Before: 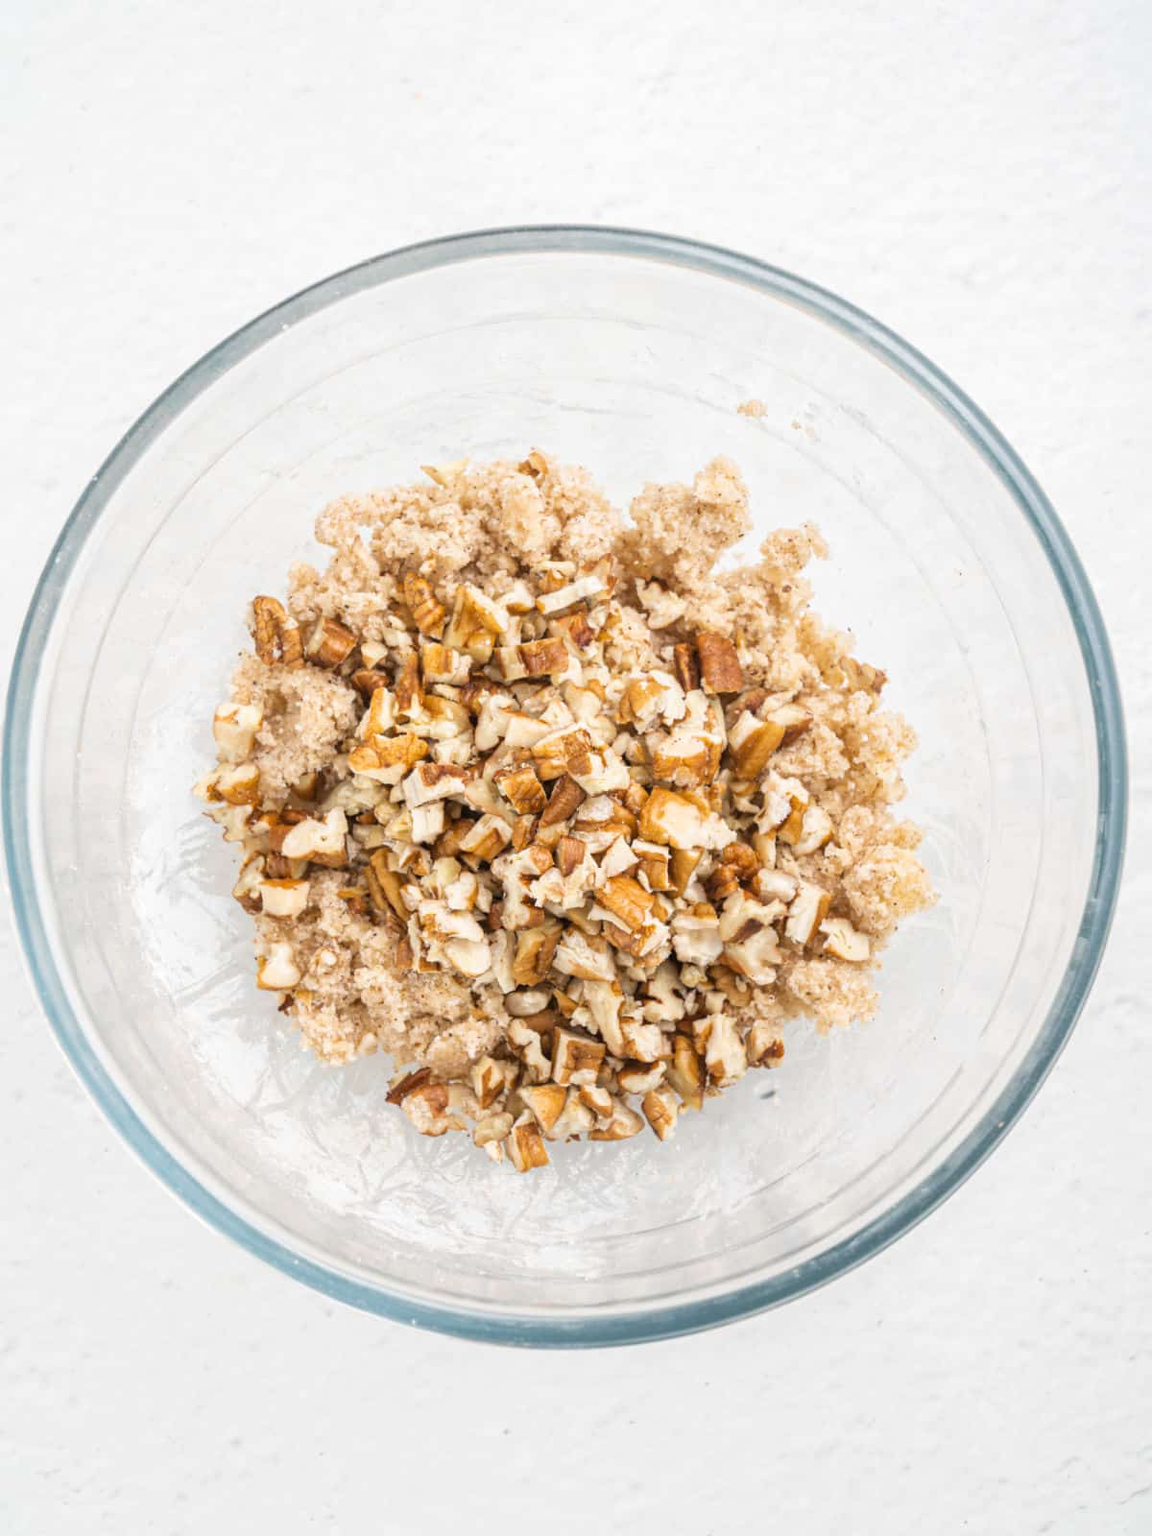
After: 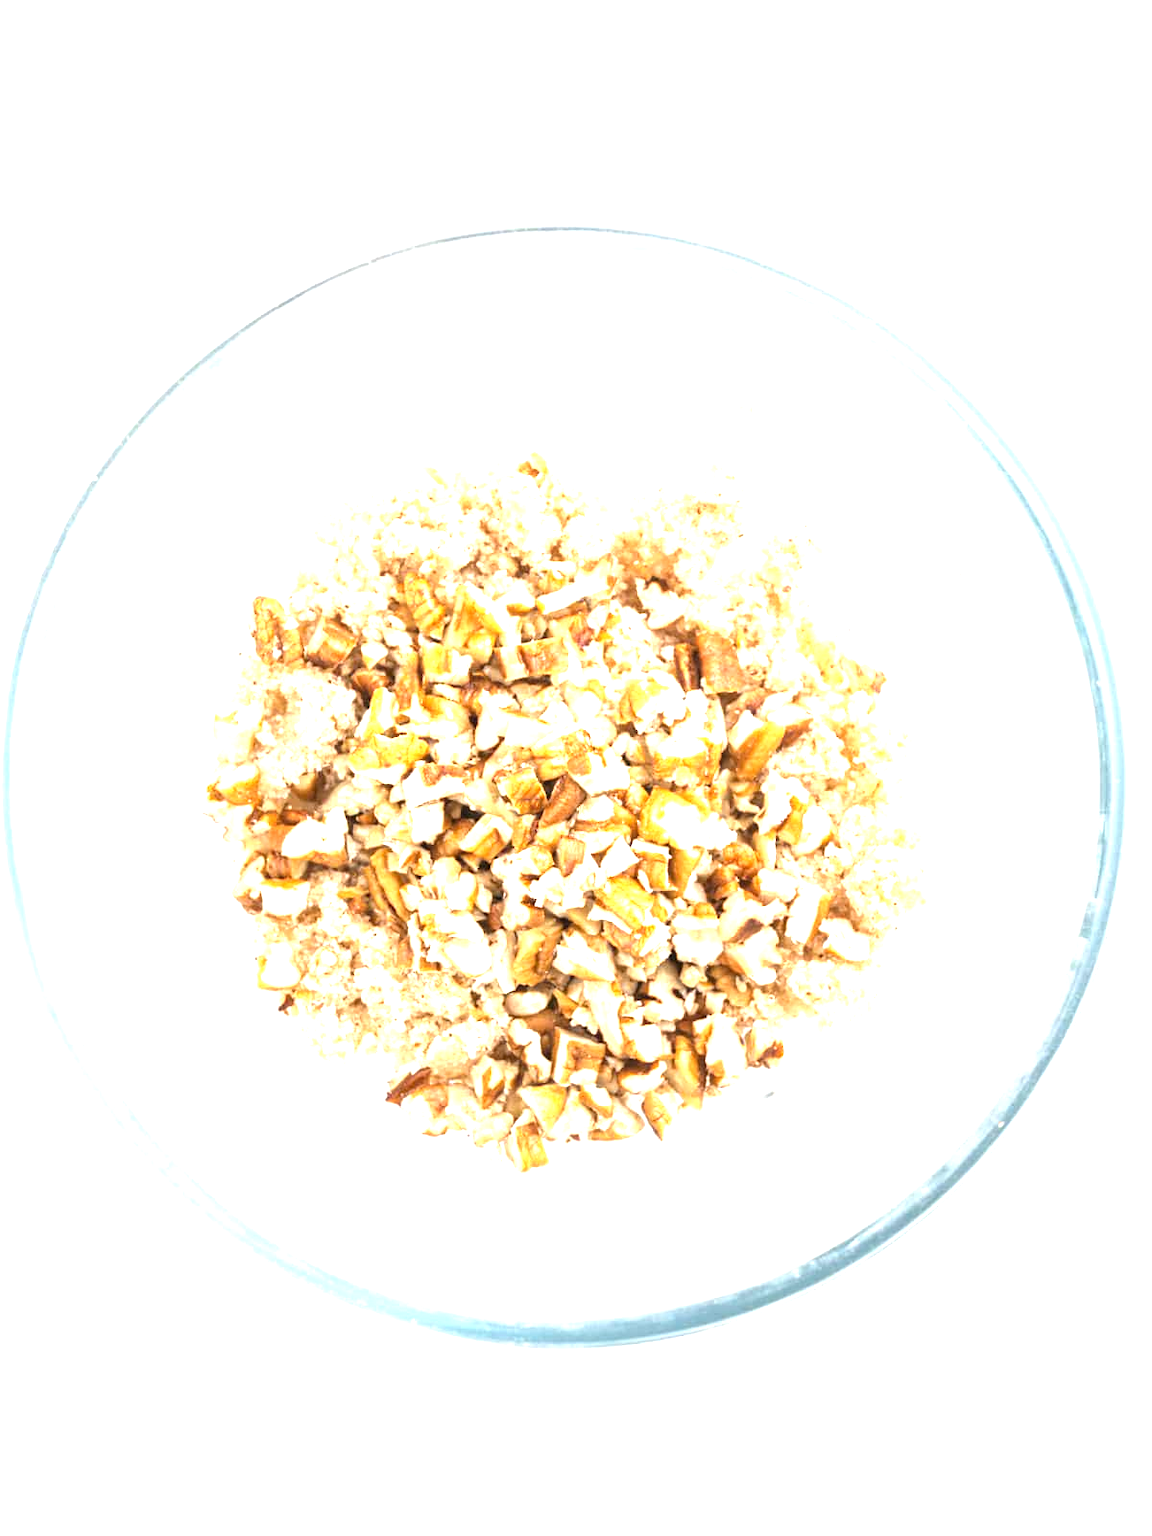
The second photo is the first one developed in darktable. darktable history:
exposure: black level correction 0, exposure 1.462 EV, compensate highlight preservation false
